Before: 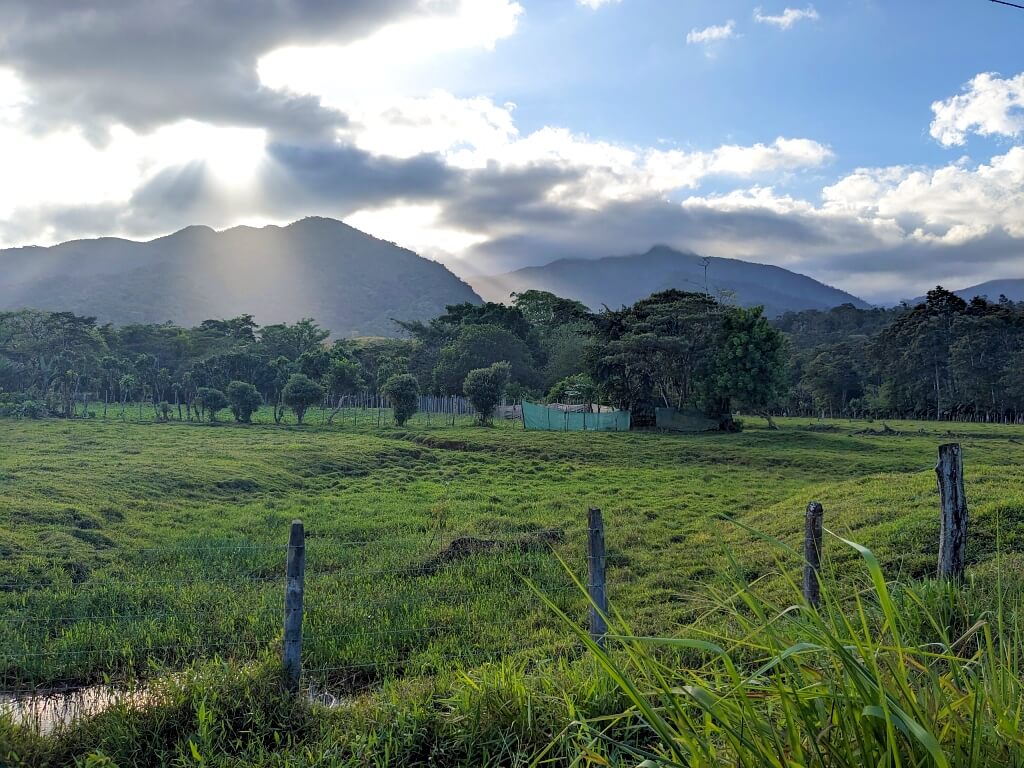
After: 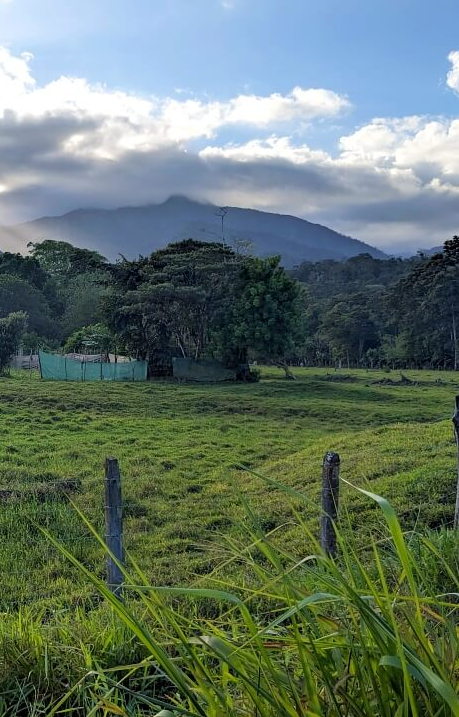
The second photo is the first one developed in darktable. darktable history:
crop: left 47.184%, top 6.63%, right 7.909%
